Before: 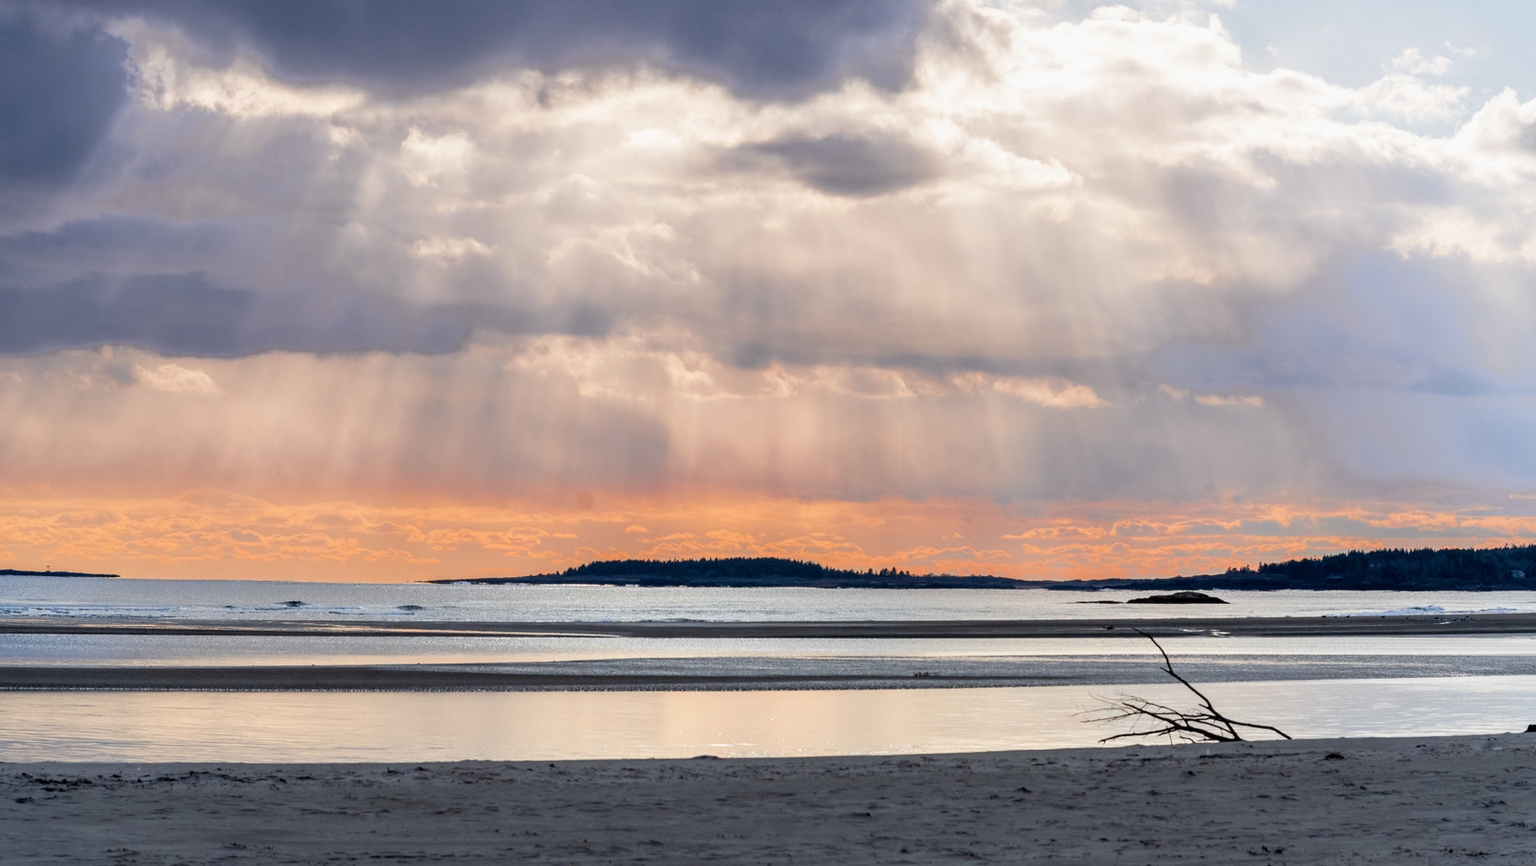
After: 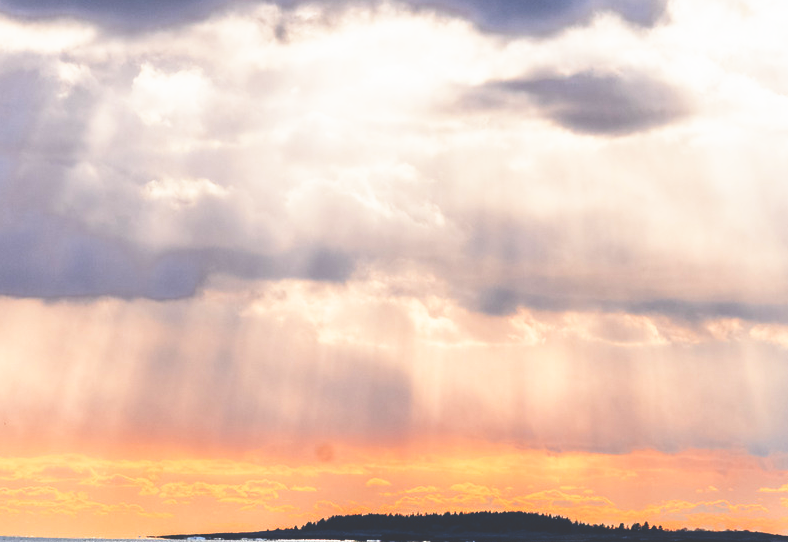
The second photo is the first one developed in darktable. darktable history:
crop: left 17.835%, top 7.675%, right 32.881%, bottom 32.213%
base curve: curves: ch0 [(0, 0.036) (0.007, 0.037) (0.604, 0.887) (1, 1)], preserve colors none
